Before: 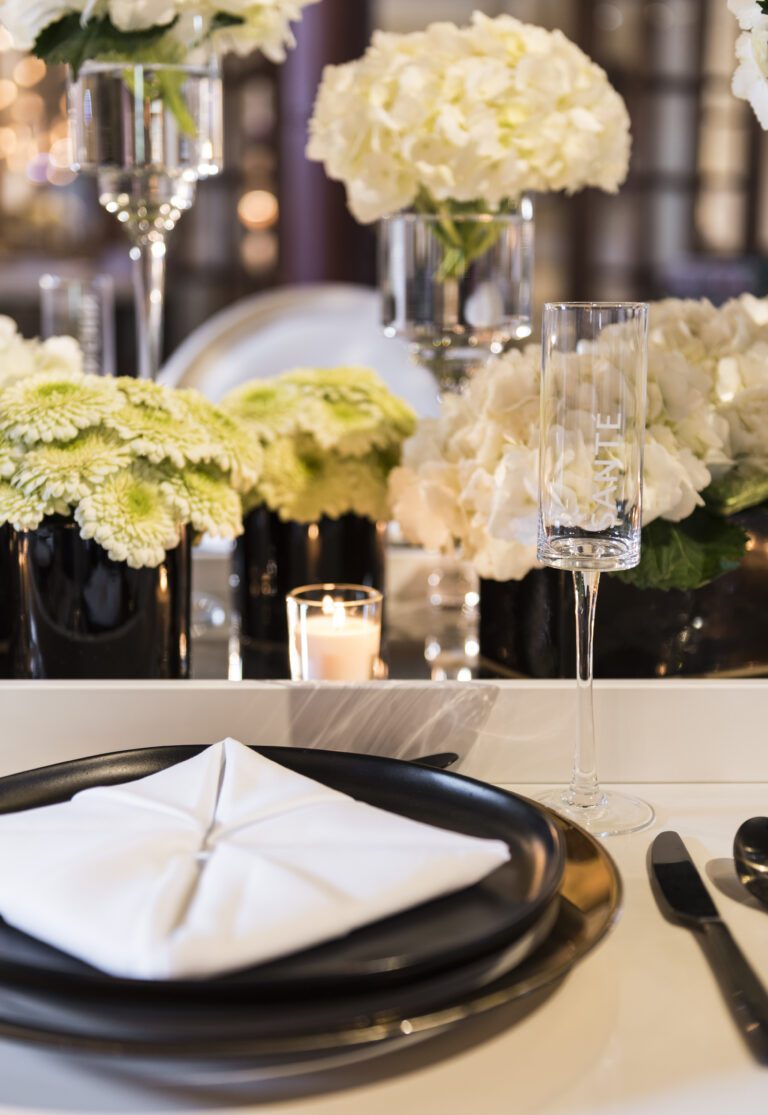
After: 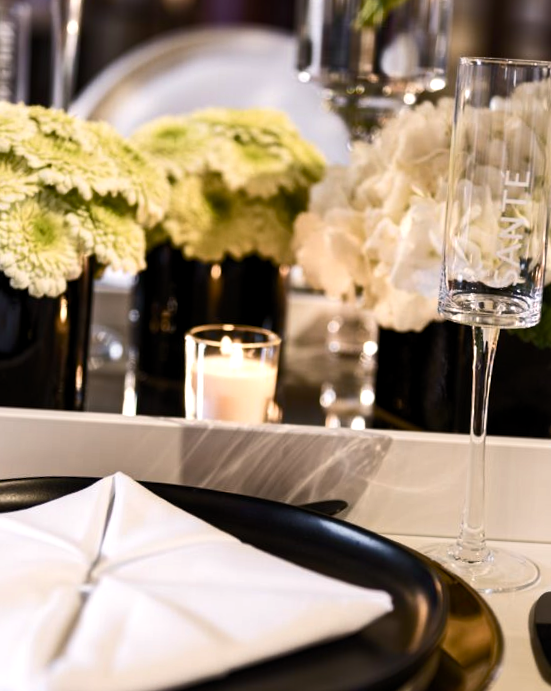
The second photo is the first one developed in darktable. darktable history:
levels: levels [0.016, 0.492, 0.969]
crop and rotate: angle -3.41°, left 9.86%, top 20.741%, right 12.264%, bottom 12.02%
color balance rgb: highlights gain › chroma 1.362%, highlights gain › hue 51.58°, perceptual saturation grading › global saturation 20%, perceptual saturation grading › highlights -49.678%, perceptual saturation grading › shadows 25.788%, perceptual brilliance grading › highlights 3.763%, perceptual brilliance grading › mid-tones -18.899%, perceptual brilliance grading › shadows -41.879%, global vibrance 41.996%
